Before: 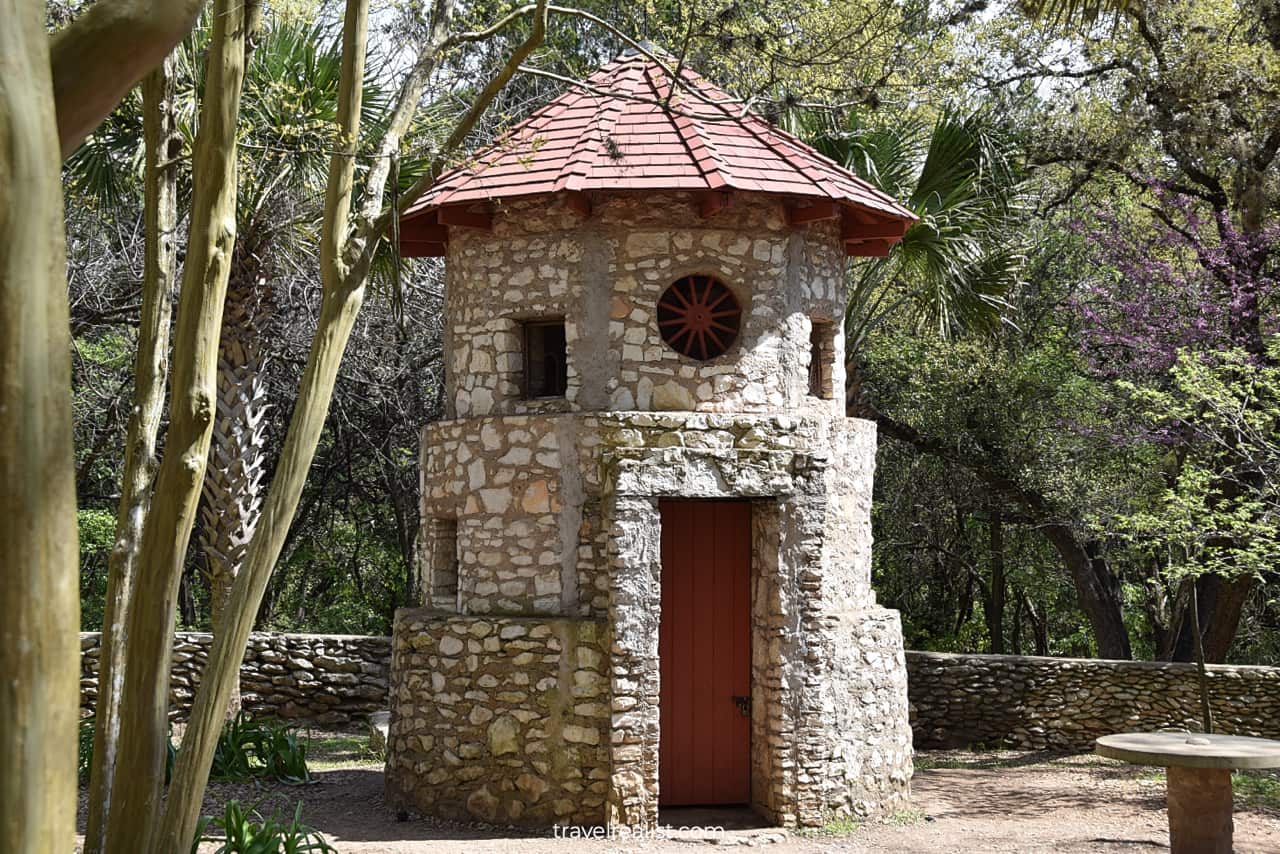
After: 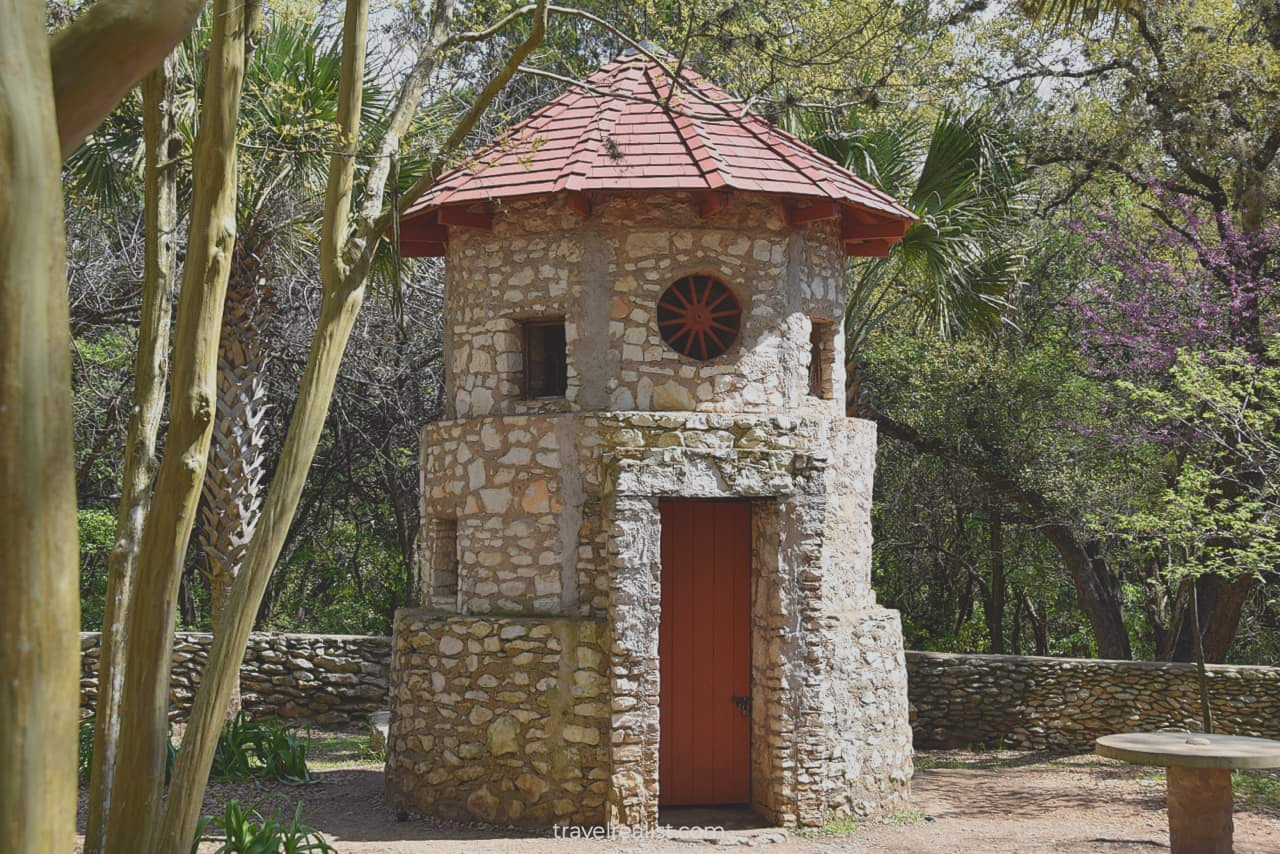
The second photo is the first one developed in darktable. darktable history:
contrast brightness saturation: contrast -0.271
